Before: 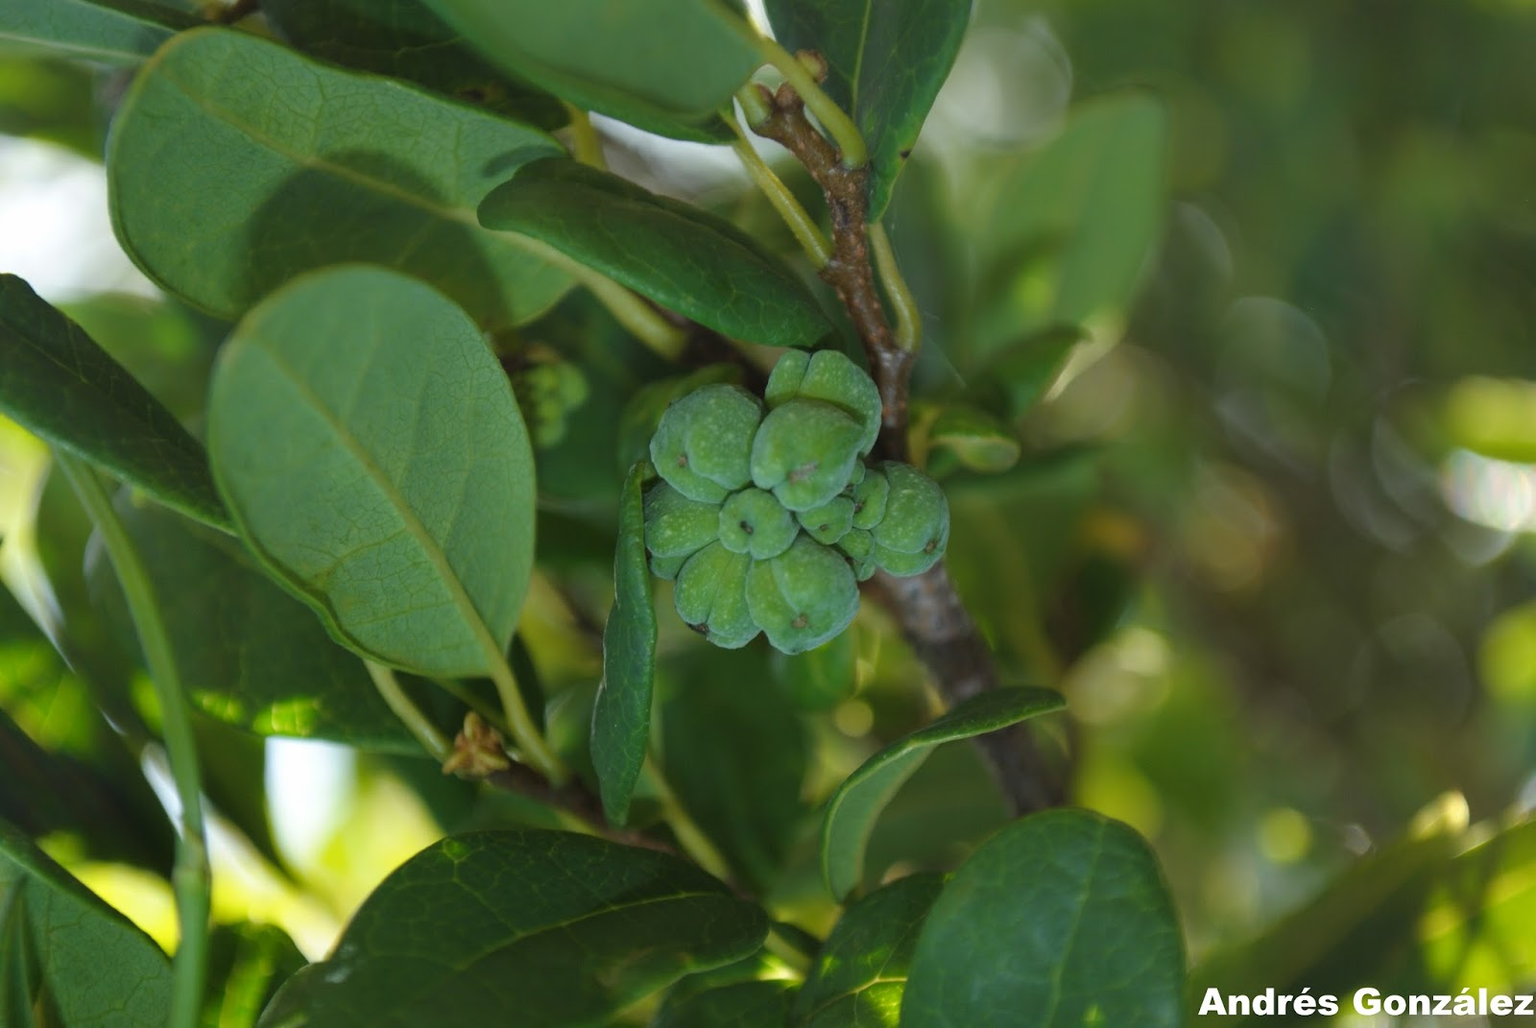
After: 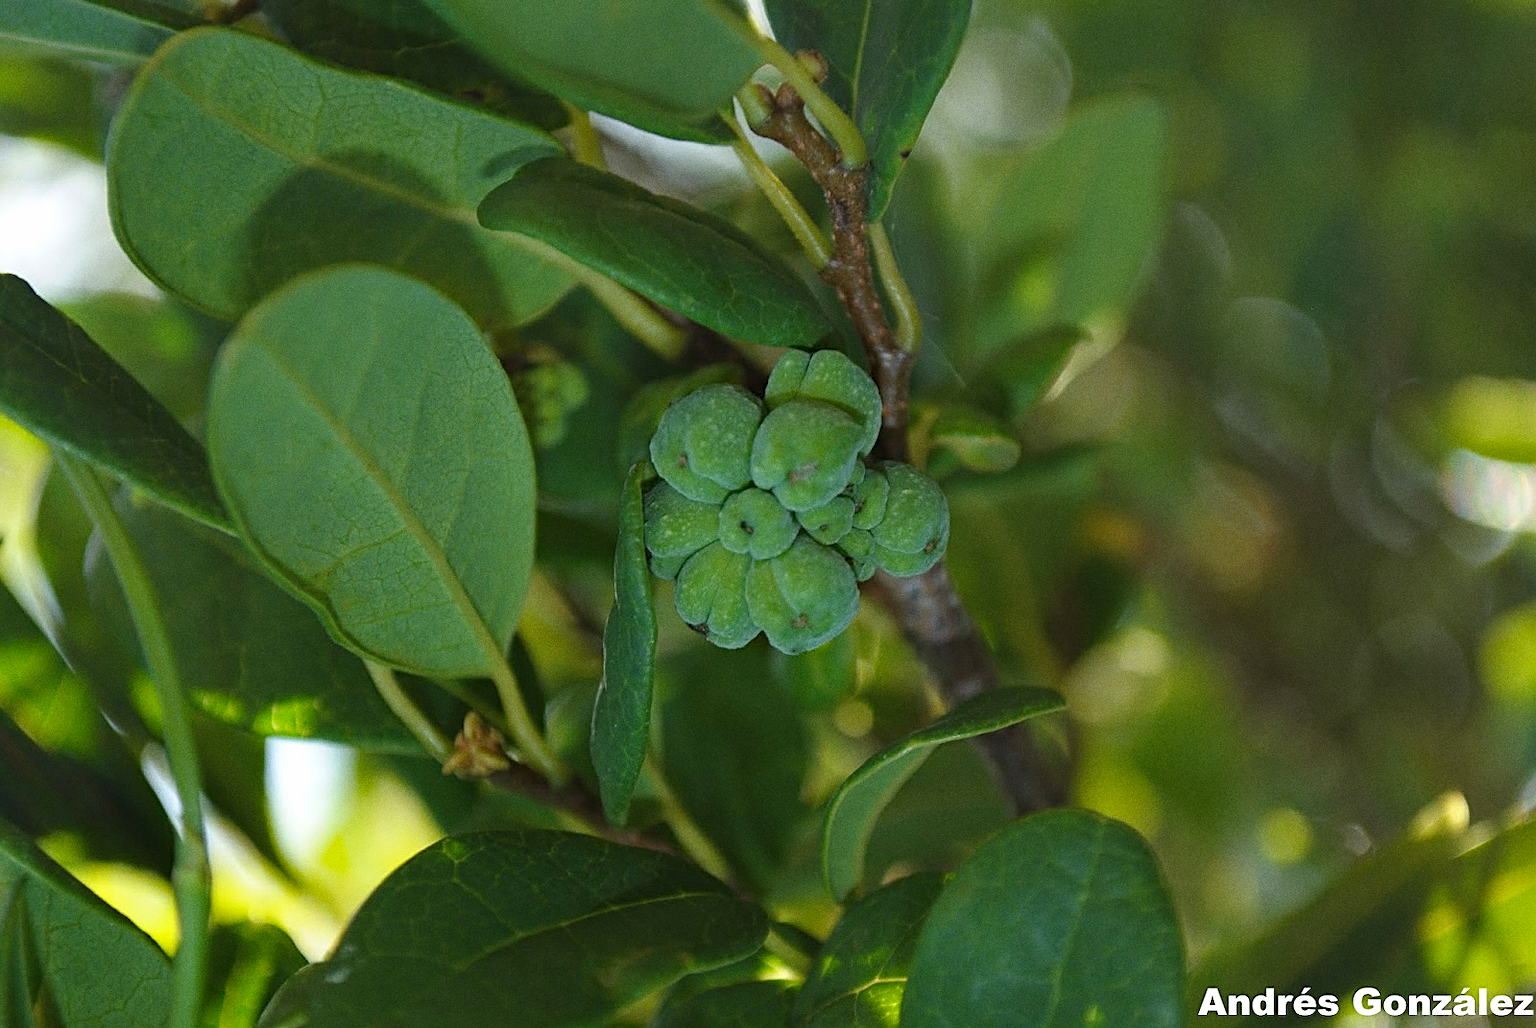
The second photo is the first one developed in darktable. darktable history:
haze removal: adaptive false
sharpen: amount 0.575
grain: coarseness 3.21 ISO
